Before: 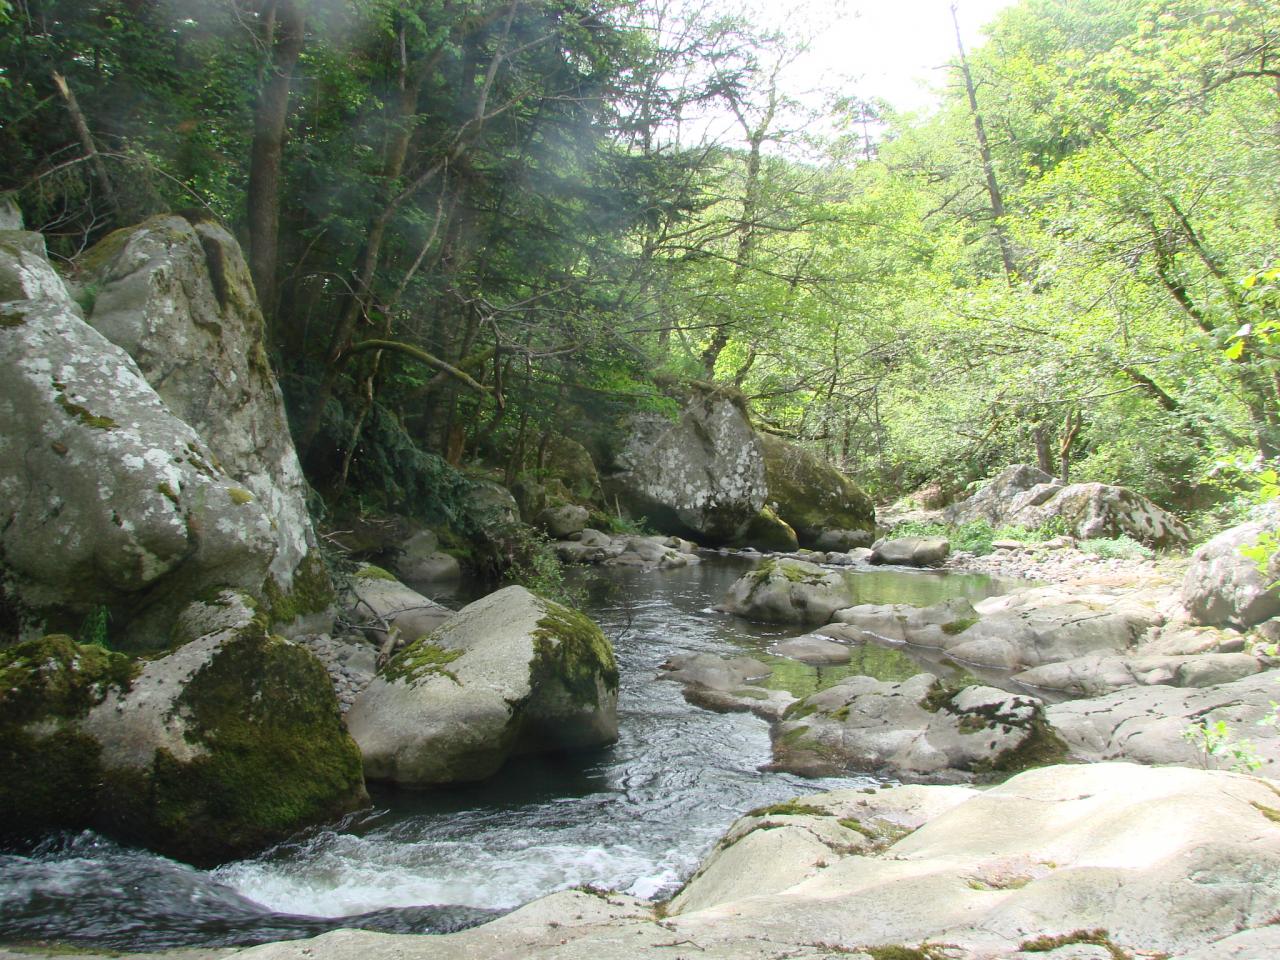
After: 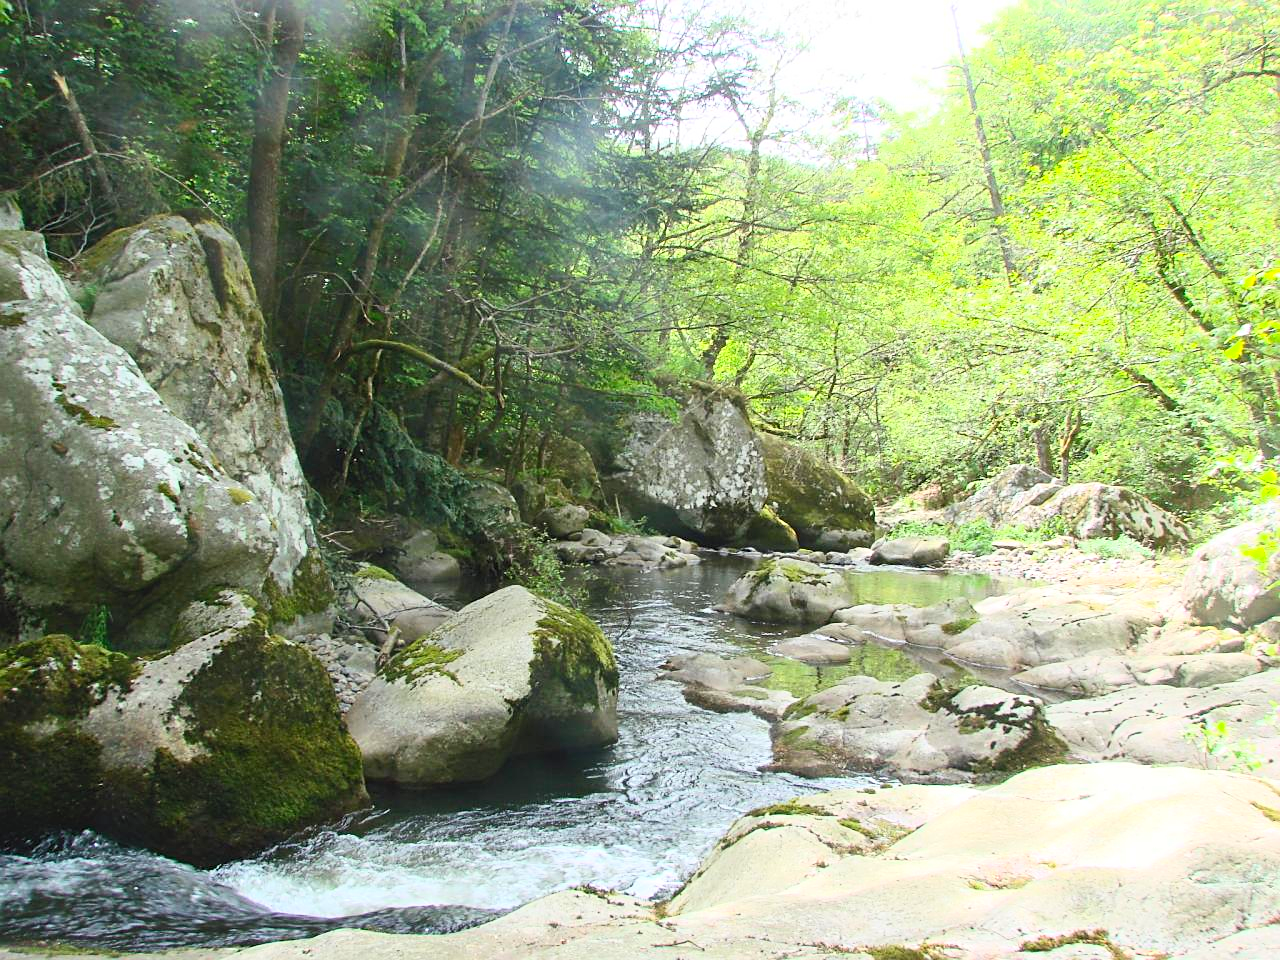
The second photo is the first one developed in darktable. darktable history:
contrast brightness saturation: contrast 0.24, brightness 0.26, saturation 0.39
sharpen: on, module defaults
